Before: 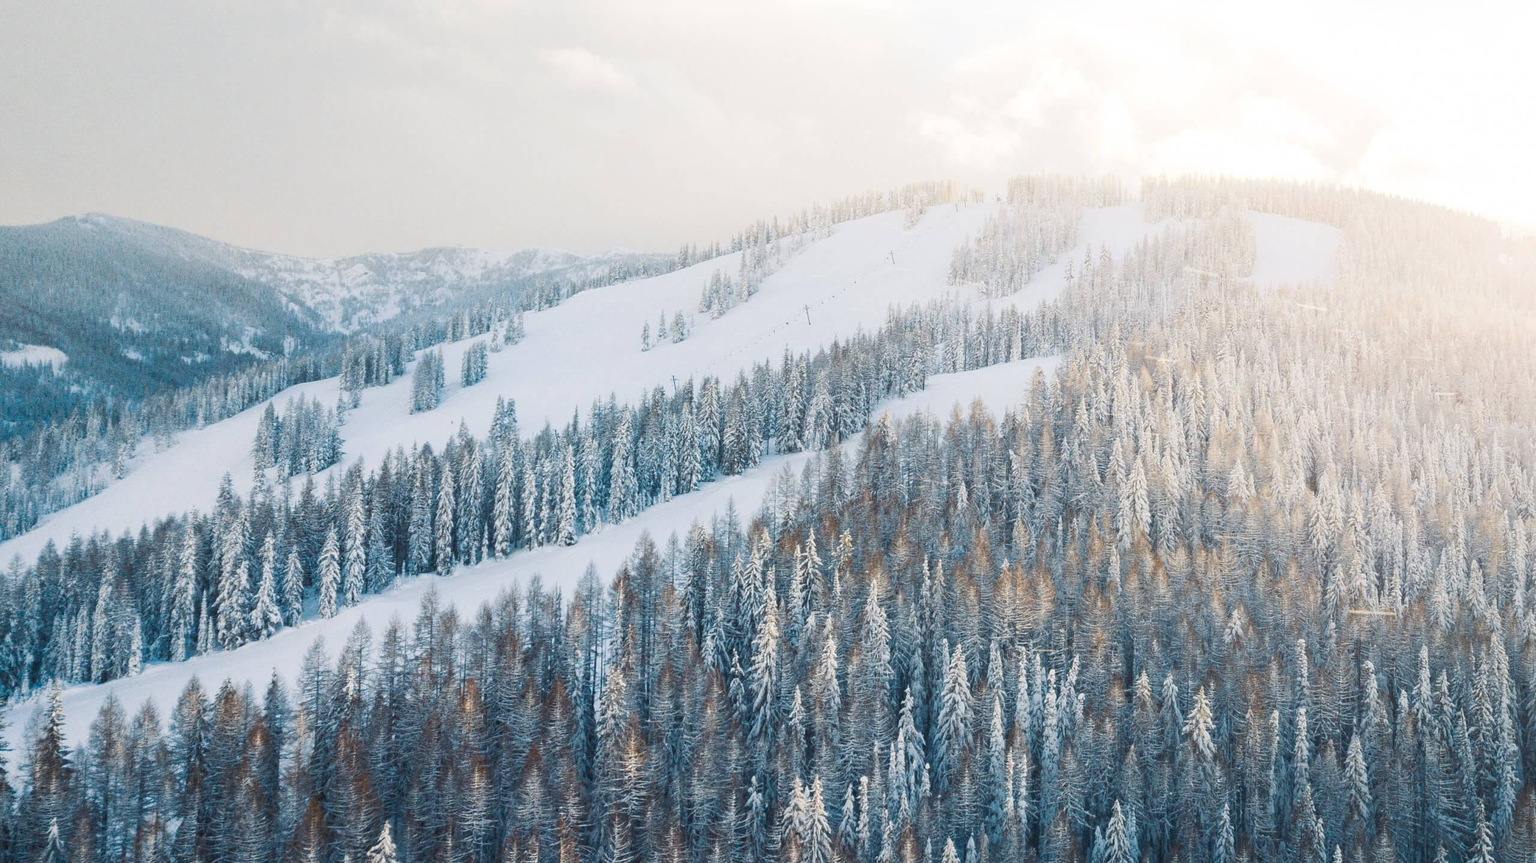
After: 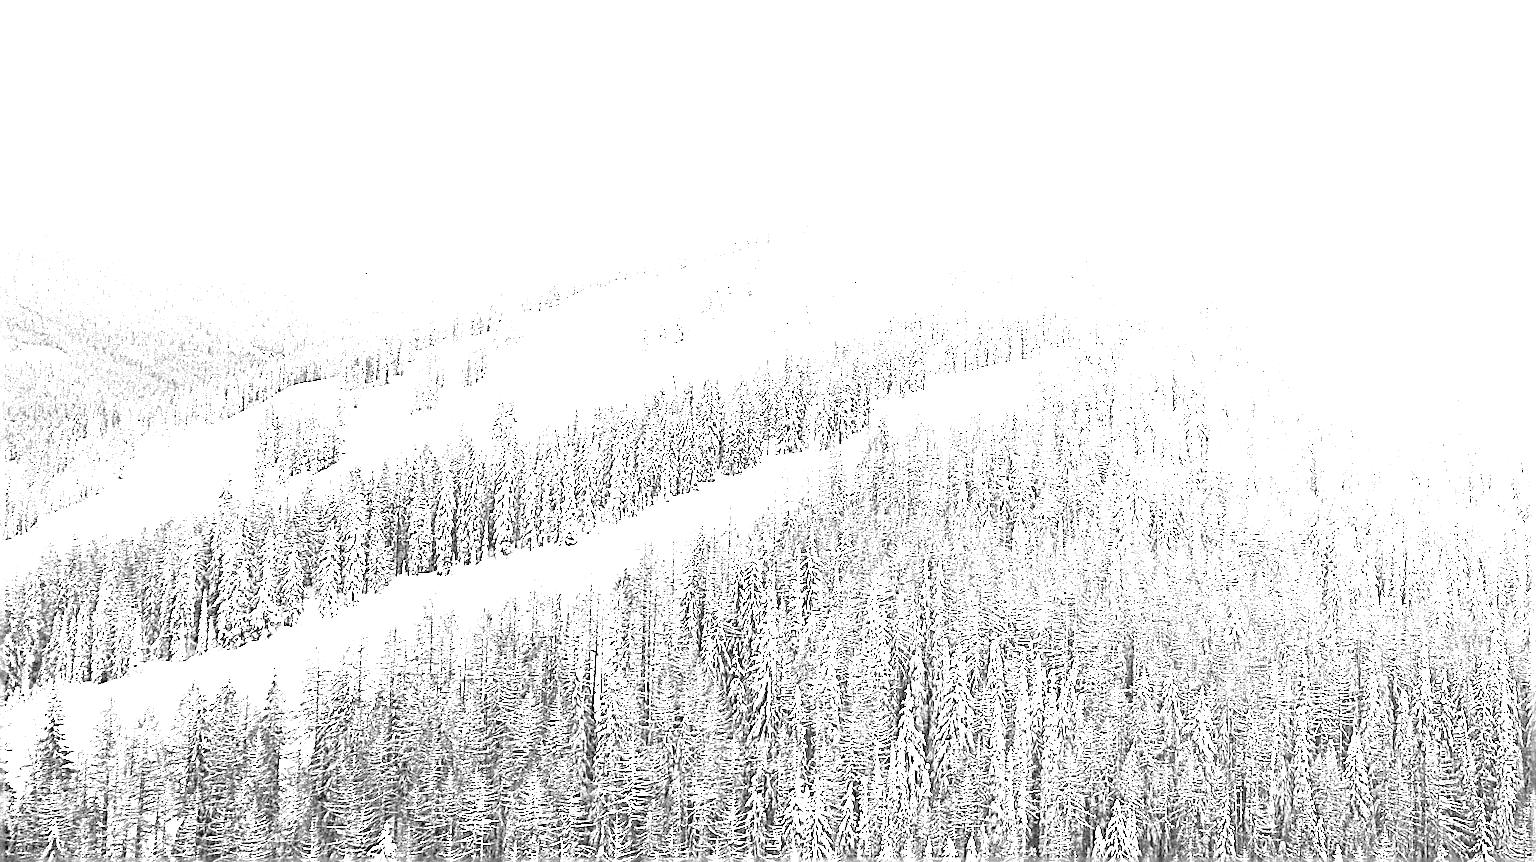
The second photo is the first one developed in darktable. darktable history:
exposure: black level correction 0.001, exposure 1.812 EV, compensate exposure bias true, compensate highlight preservation false
color balance rgb: perceptual saturation grading › global saturation 0.14%, saturation formula JzAzBz (2021)
color calibration: output gray [0.22, 0.42, 0.37, 0], illuminant as shot in camera, x 0.37, y 0.382, temperature 4314.4 K
sharpen: radius 3.193, amount 1.726
tone equalizer: -8 EV -0.742 EV, -7 EV -0.721 EV, -6 EV -0.619 EV, -5 EV -0.384 EV, -3 EV 0.385 EV, -2 EV 0.6 EV, -1 EV 0.676 EV, +0 EV 0.755 EV
